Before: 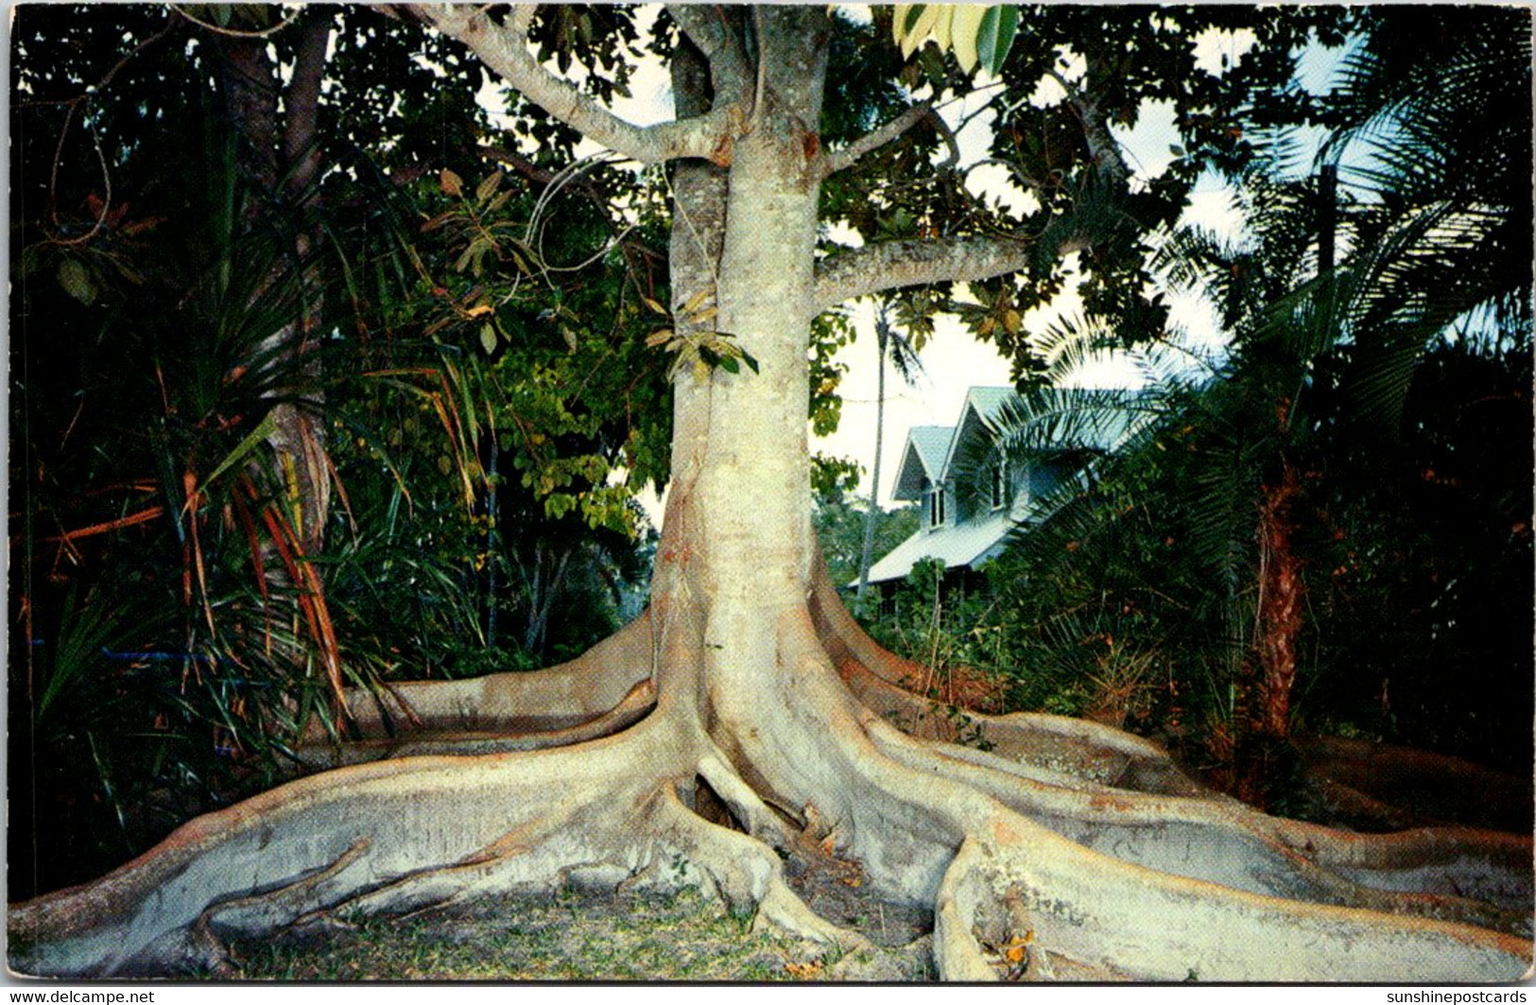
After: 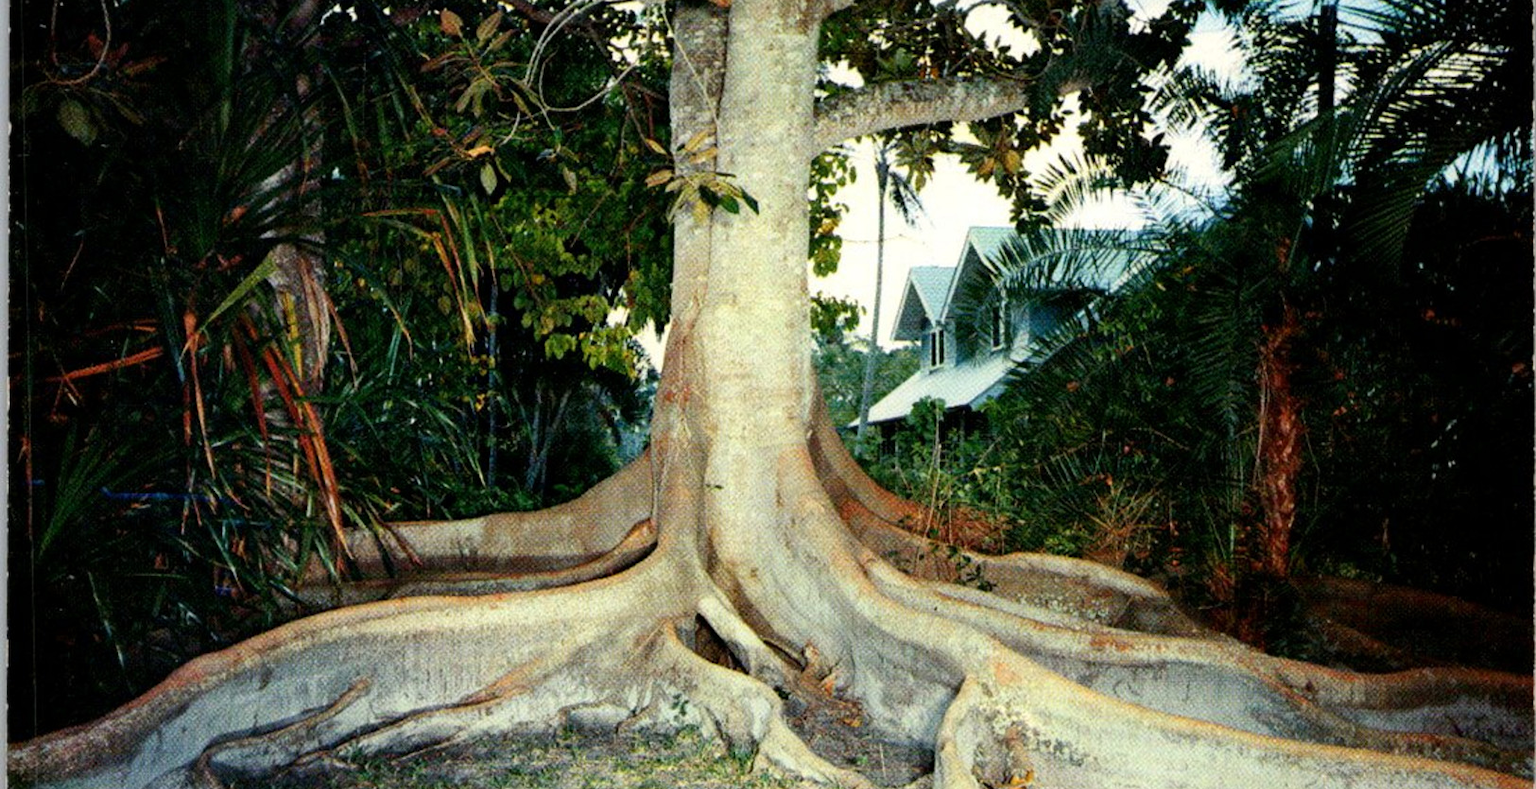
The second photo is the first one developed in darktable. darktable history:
crop and rotate: top 15.927%, bottom 5.518%
